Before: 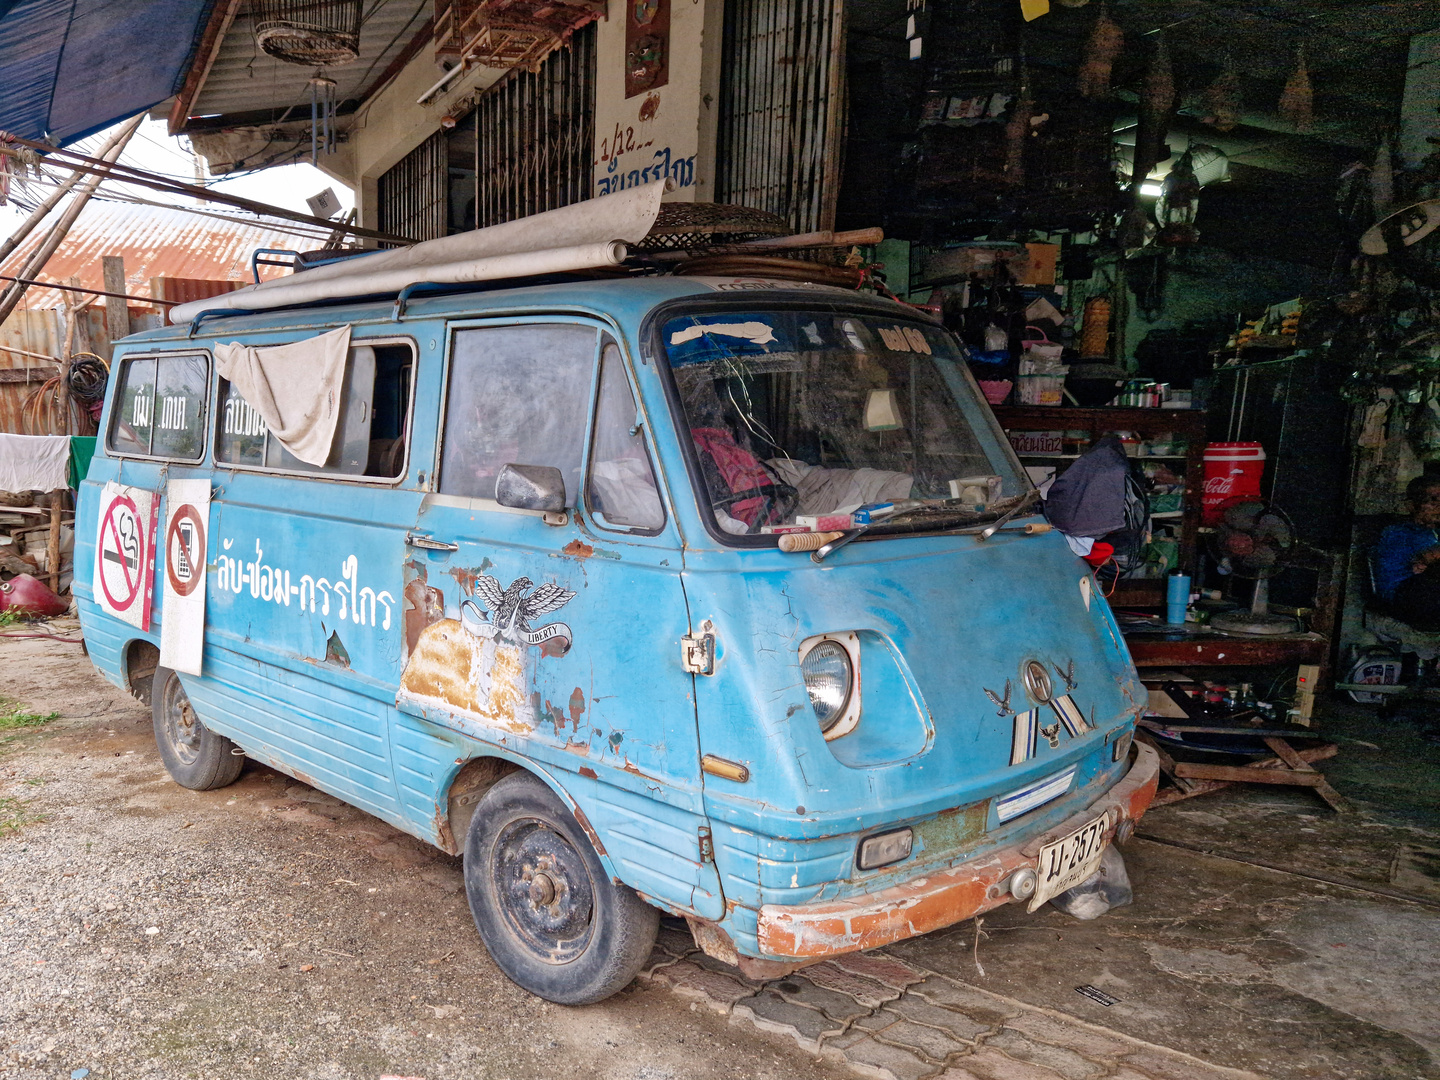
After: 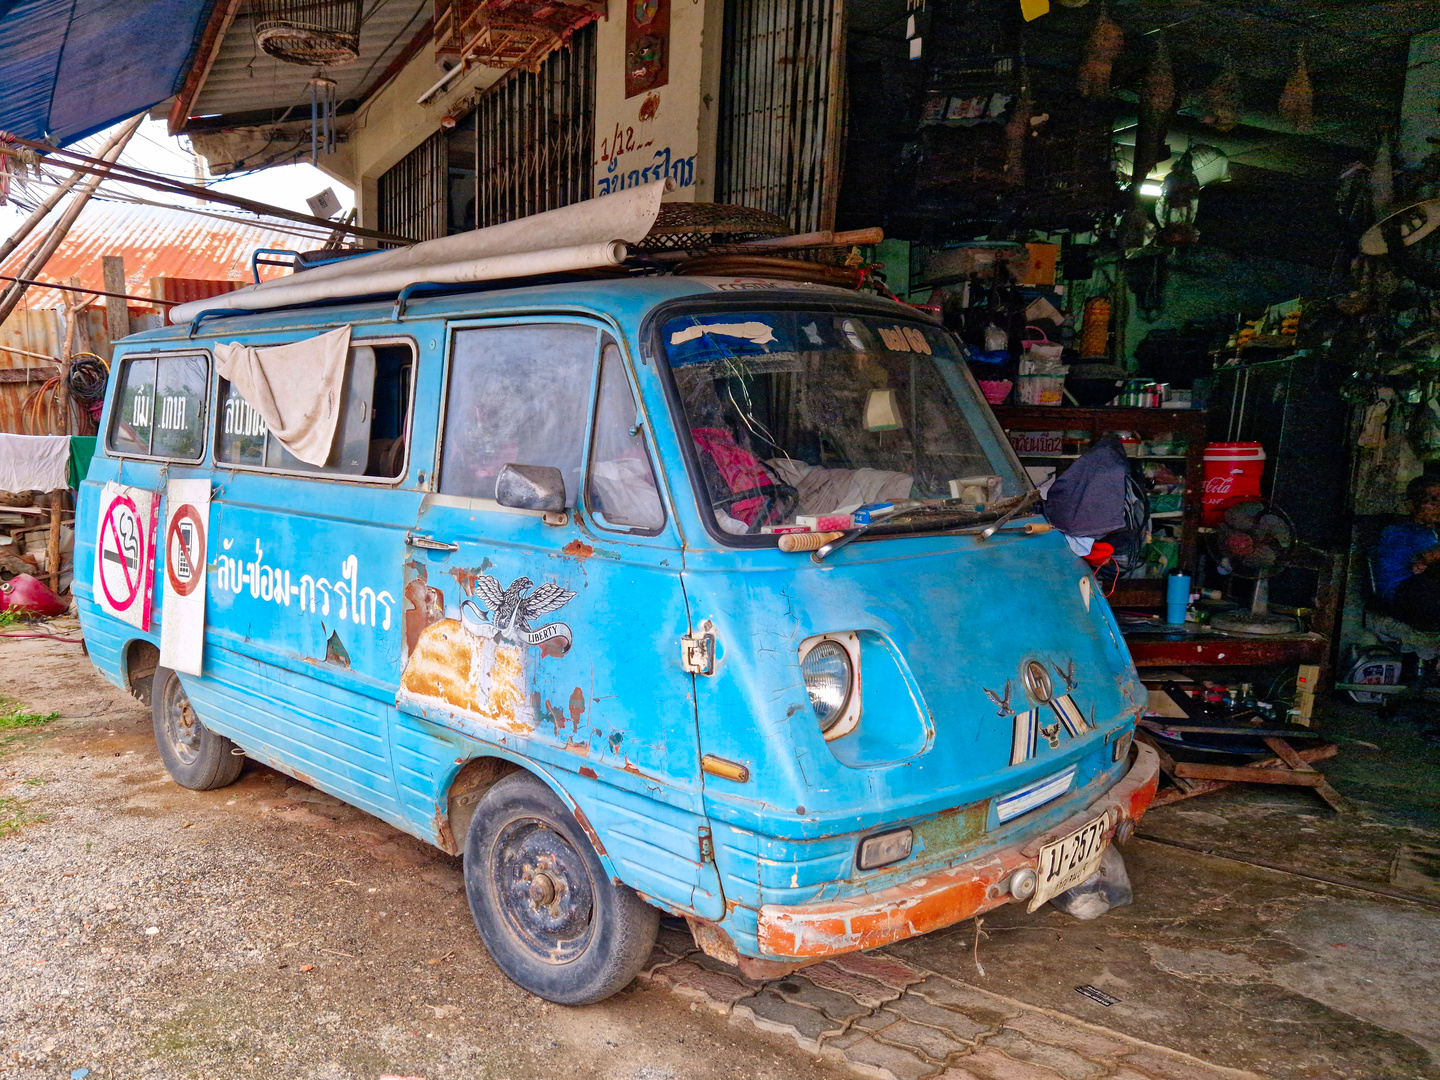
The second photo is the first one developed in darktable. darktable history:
contrast brightness saturation: saturation 0.493
